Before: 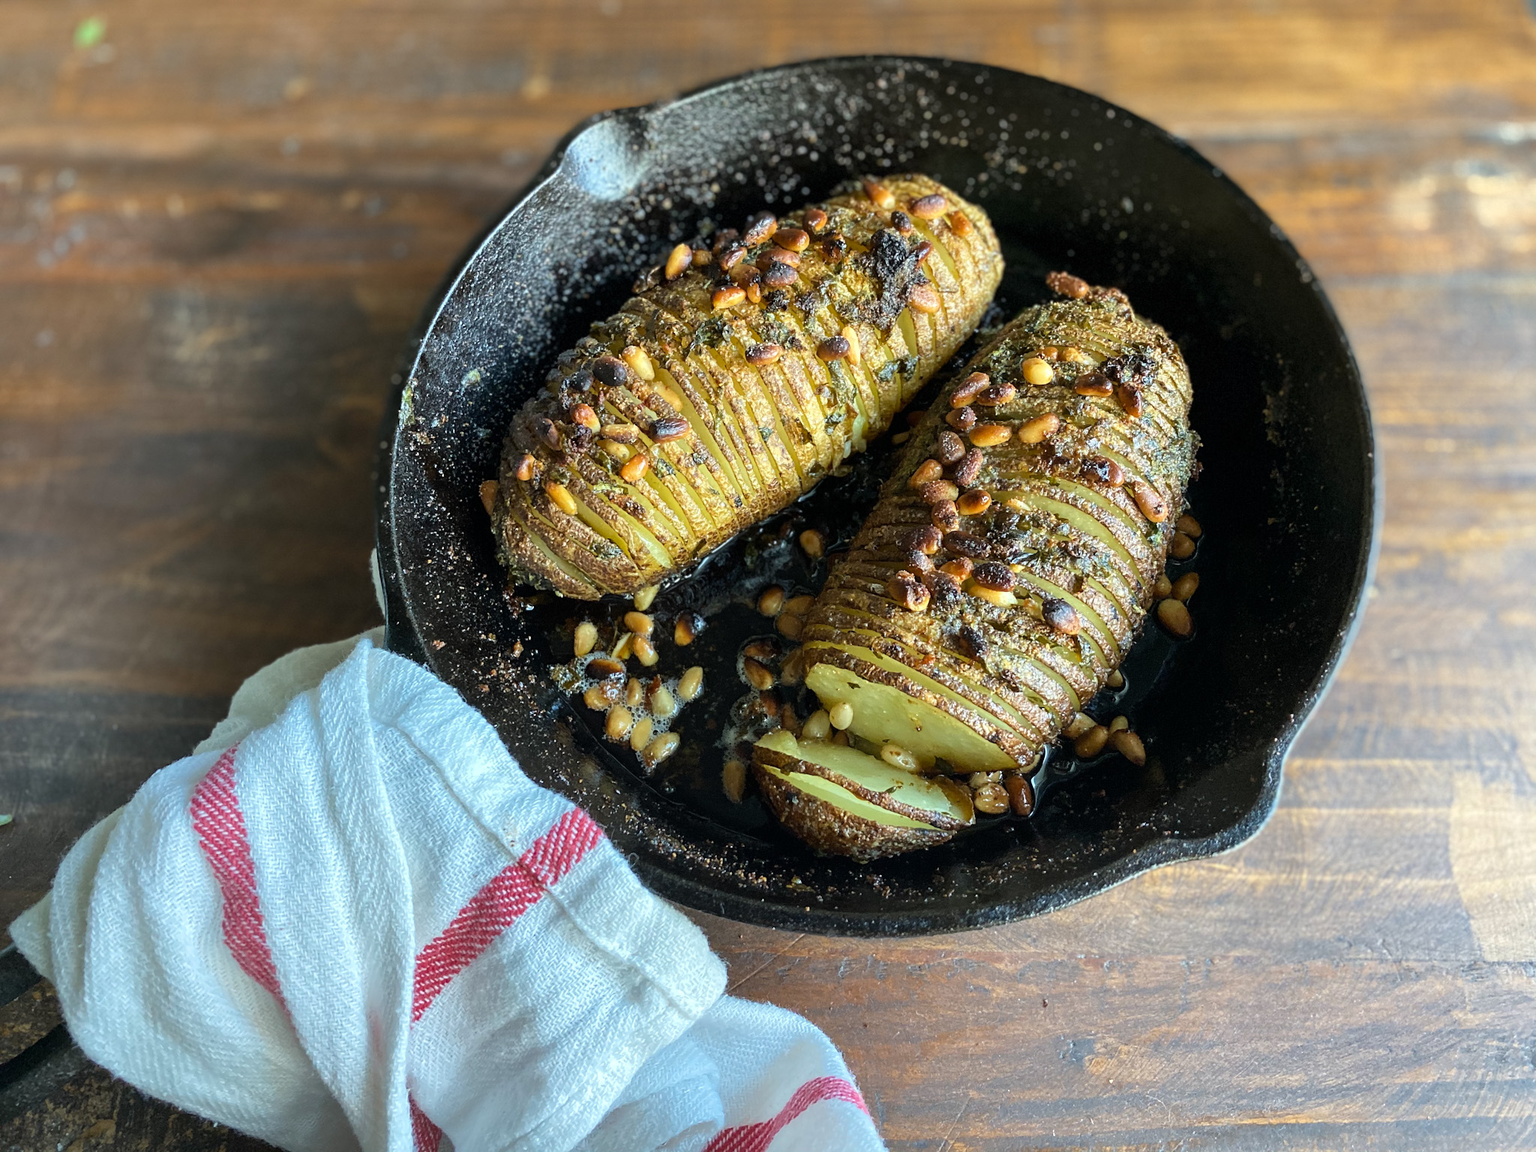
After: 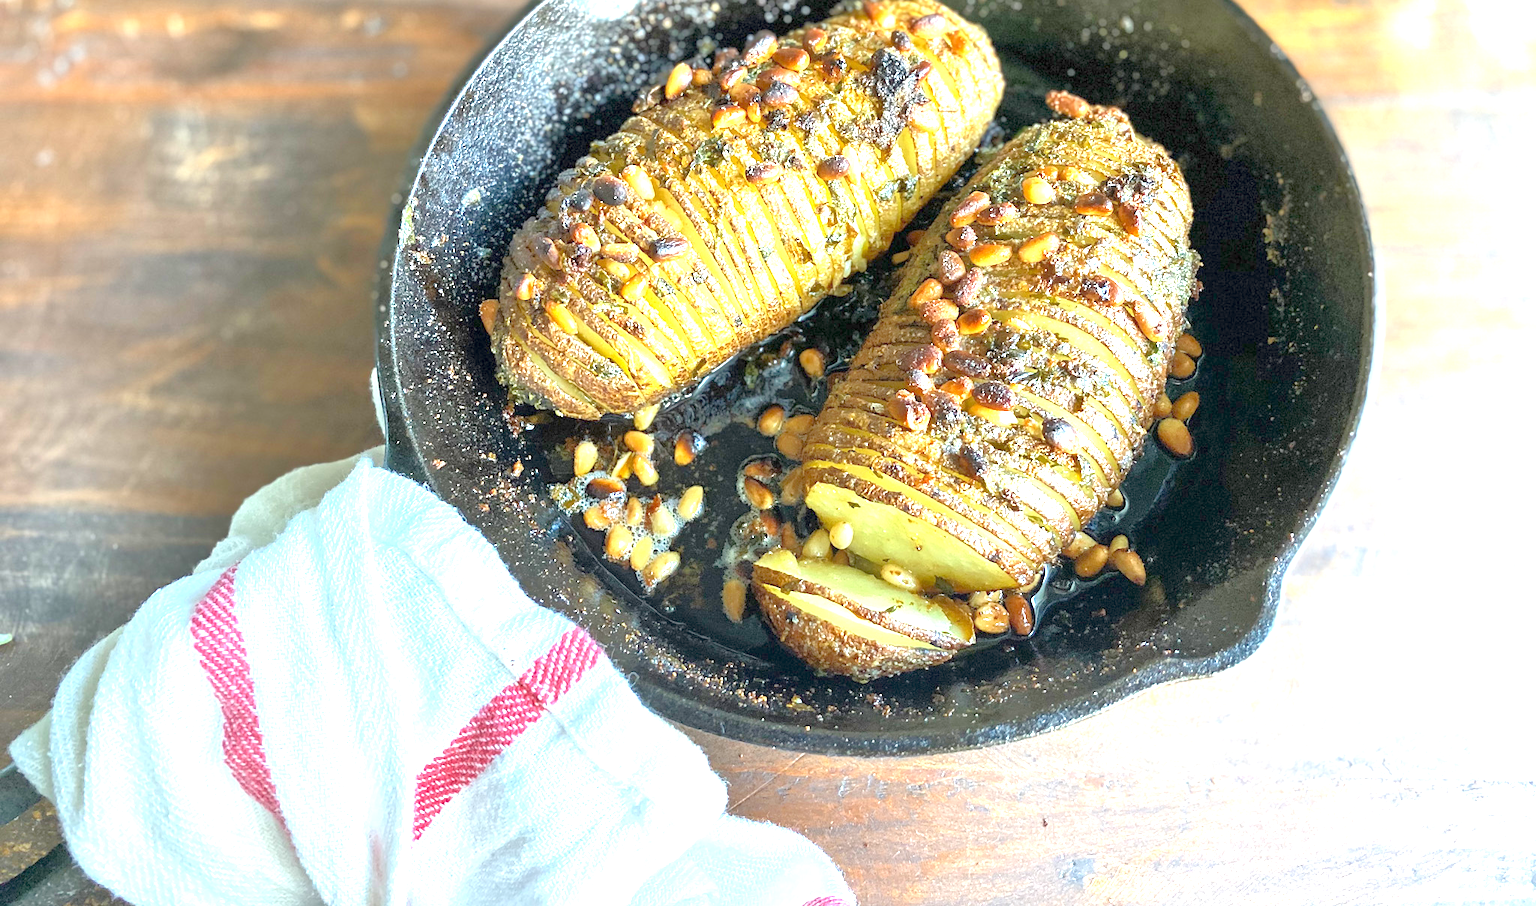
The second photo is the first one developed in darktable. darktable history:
exposure: exposure 1.48 EV, compensate highlight preservation false
crop and rotate: top 15.75%, bottom 5.495%
tone equalizer: -8 EV 1.98 EV, -7 EV 1.96 EV, -6 EV 1.99 EV, -5 EV 1.96 EV, -4 EV 2 EV, -3 EV 1.49 EV, -2 EV 0.996 EV, -1 EV 0.502 EV
